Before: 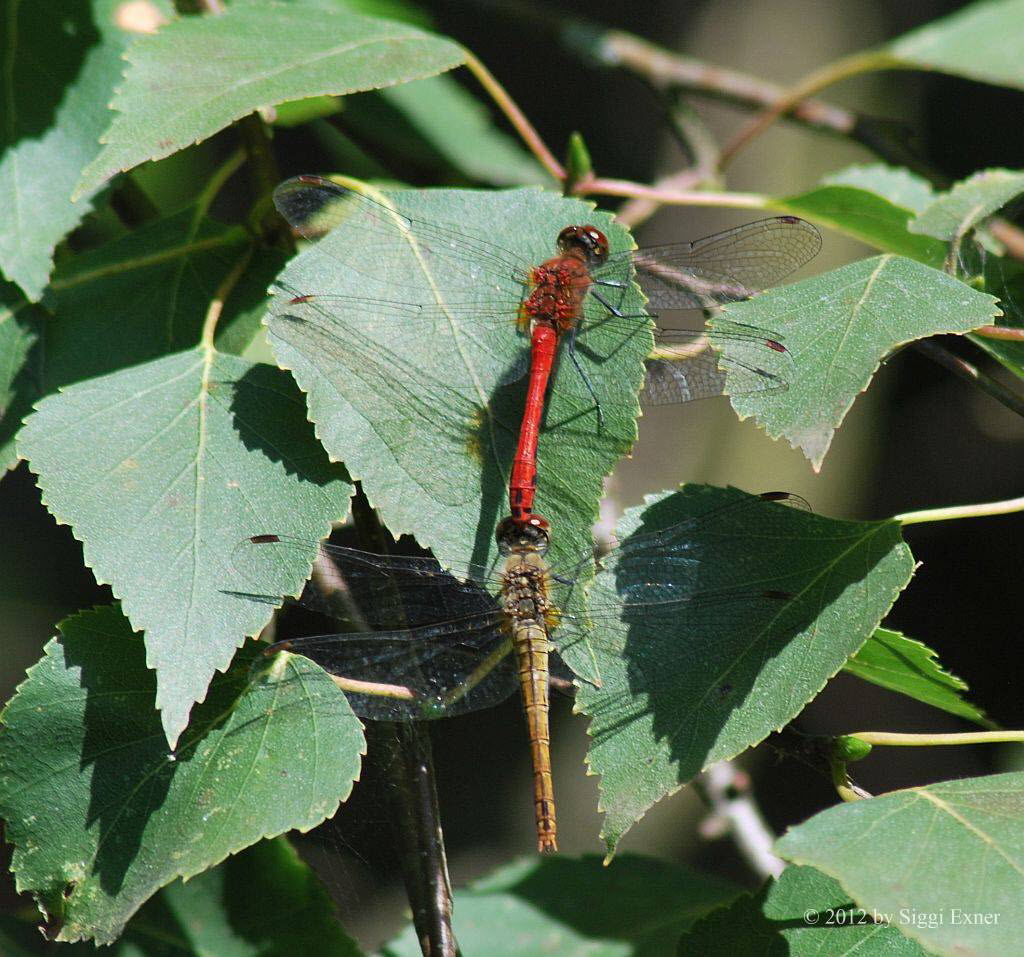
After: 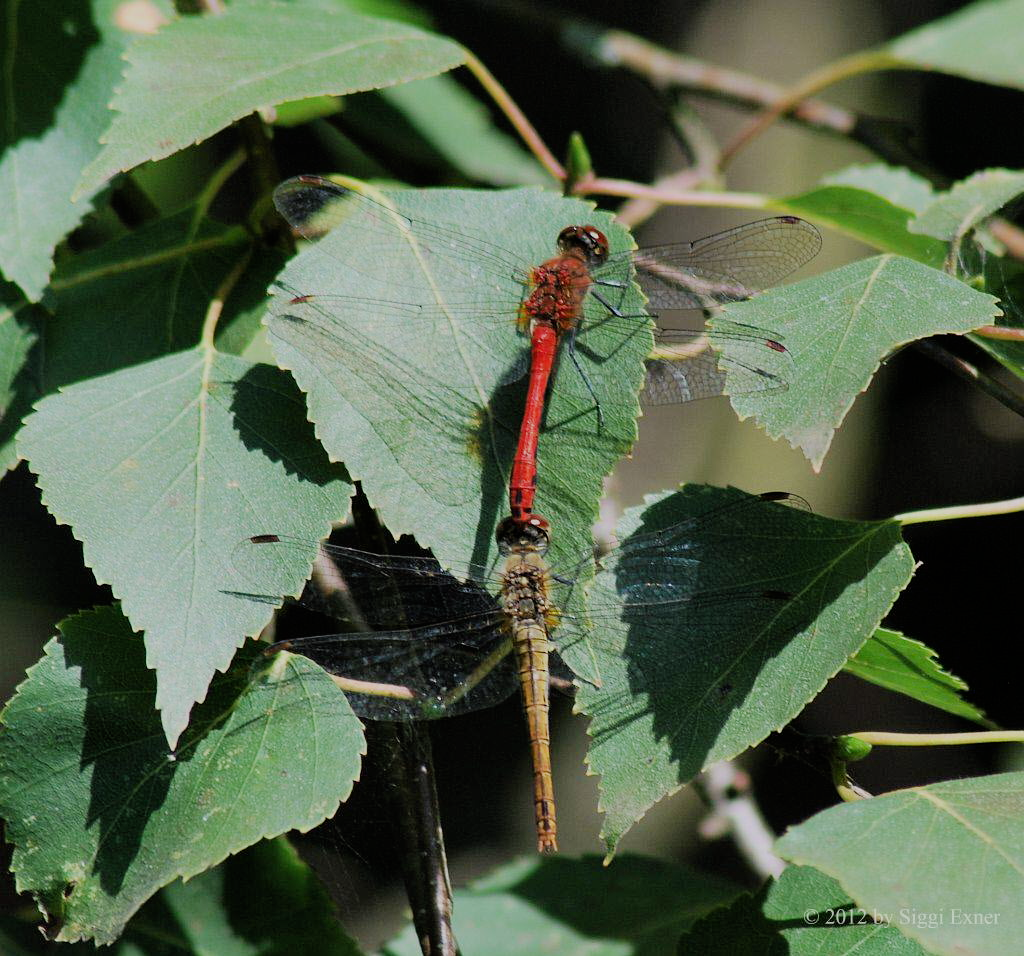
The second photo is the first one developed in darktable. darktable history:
crop: bottom 0.077%
filmic rgb: black relative exposure -7.44 EV, white relative exposure 4.89 EV, hardness 3.4
